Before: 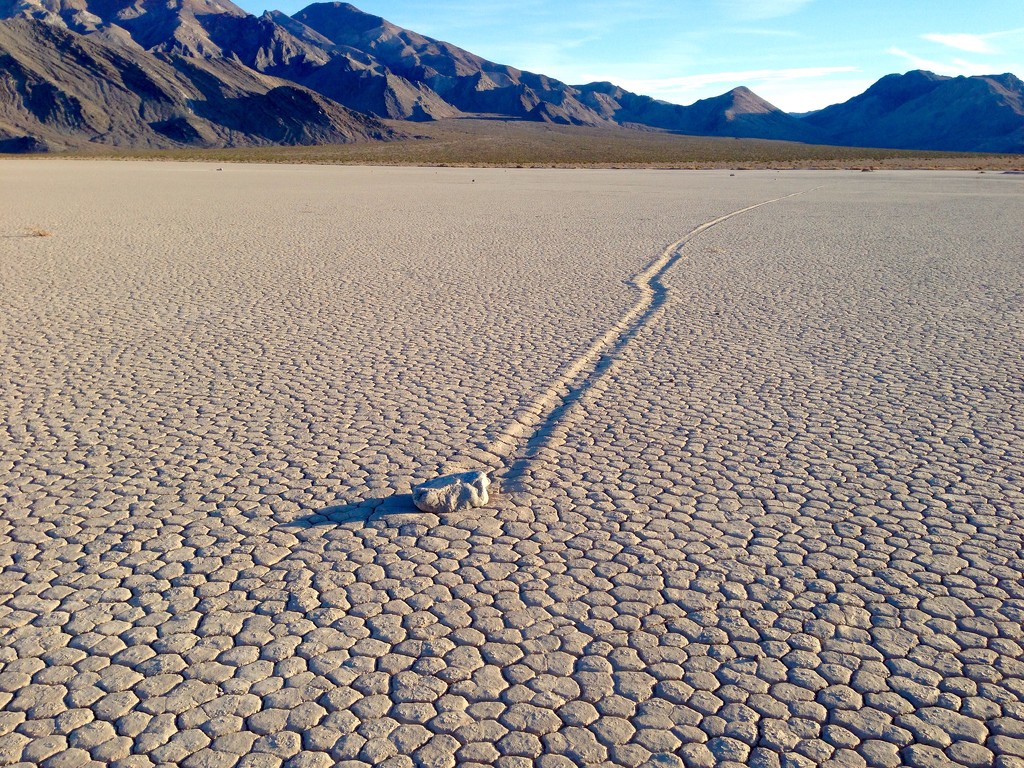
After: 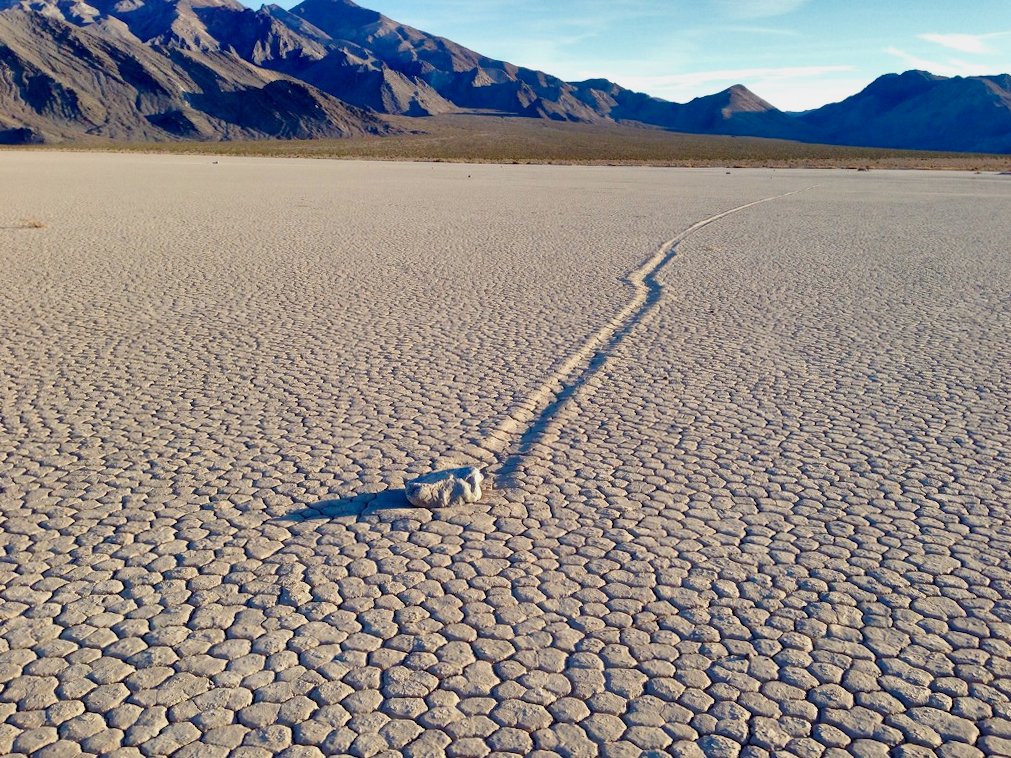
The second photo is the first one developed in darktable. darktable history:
tone curve: curves: ch0 [(0, 0) (0.822, 0.825) (0.994, 0.955)]; ch1 [(0, 0) (0.226, 0.261) (0.383, 0.397) (0.46, 0.46) (0.498, 0.501) (0.524, 0.543) (0.578, 0.575) (1, 1)]; ch2 [(0, 0) (0.438, 0.456) (0.5, 0.495) (0.547, 0.515) (0.597, 0.58) (0.629, 0.603) (1, 1)], preserve colors none
crop and rotate: angle -0.548°
shadows and highlights: shadows 75.87, highlights -61.15, soften with gaussian
